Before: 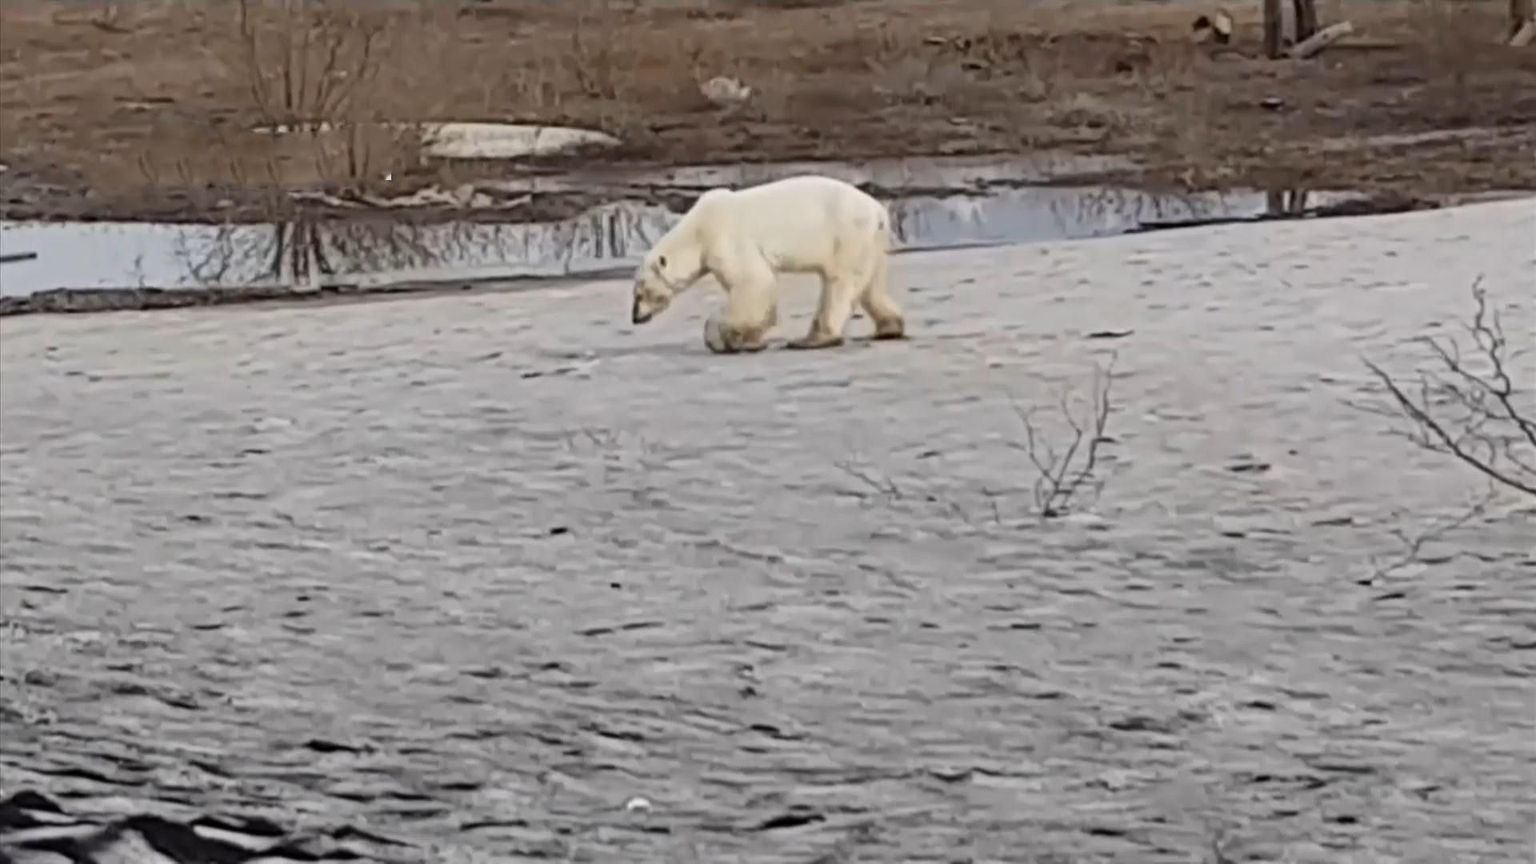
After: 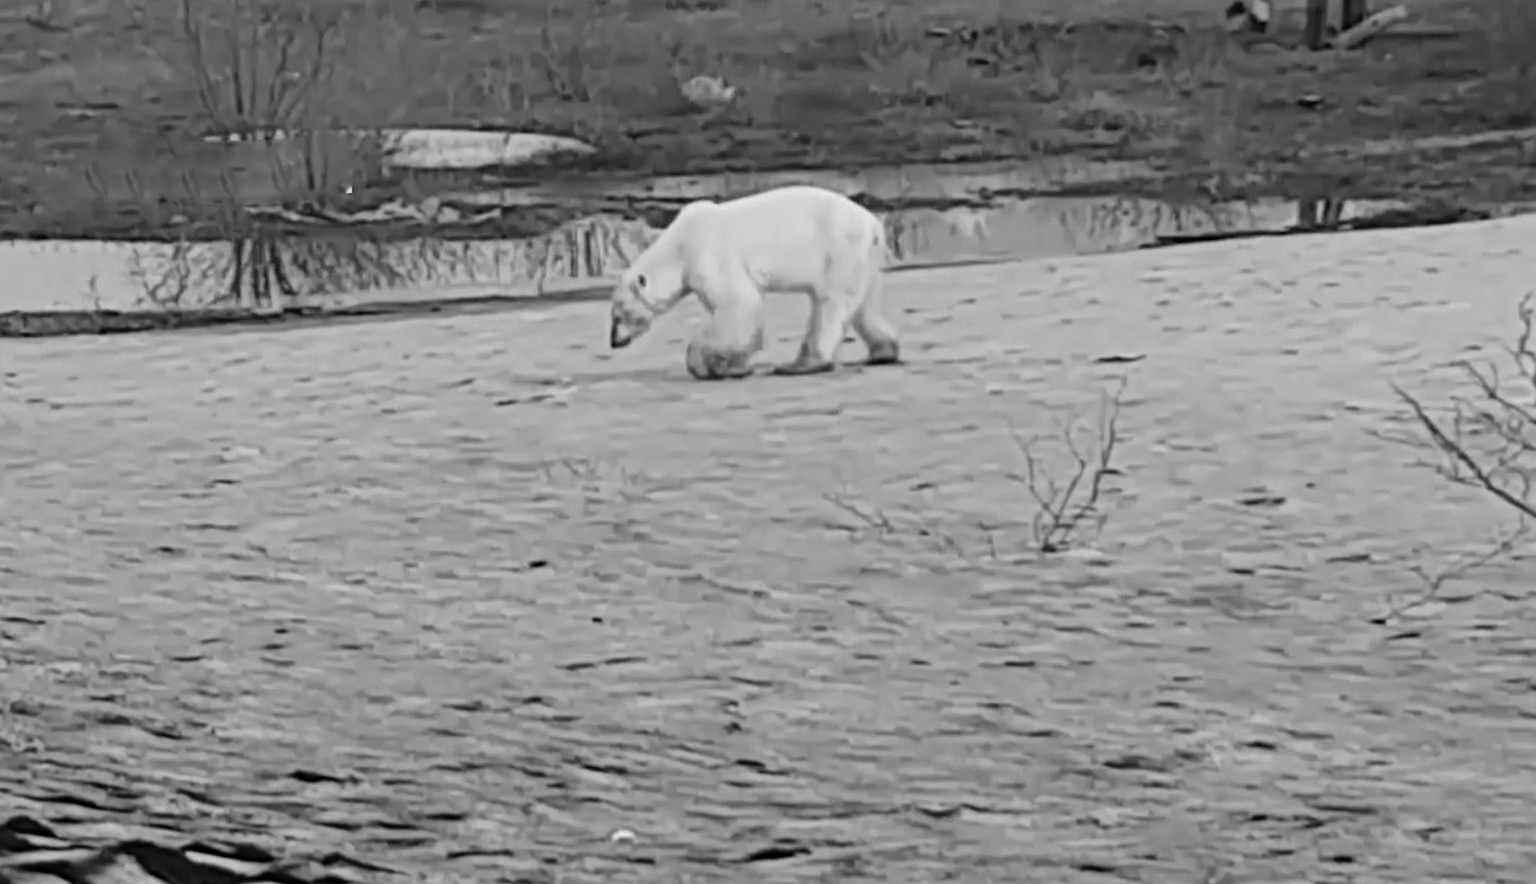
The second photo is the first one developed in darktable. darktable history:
rotate and perspective: rotation 0.074°, lens shift (vertical) 0.096, lens shift (horizontal) -0.041, crop left 0.043, crop right 0.952, crop top 0.024, crop bottom 0.979
monochrome: on, module defaults
color correction: highlights a* 1.83, highlights b* 34.02, shadows a* -36.68, shadows b* -5.48
